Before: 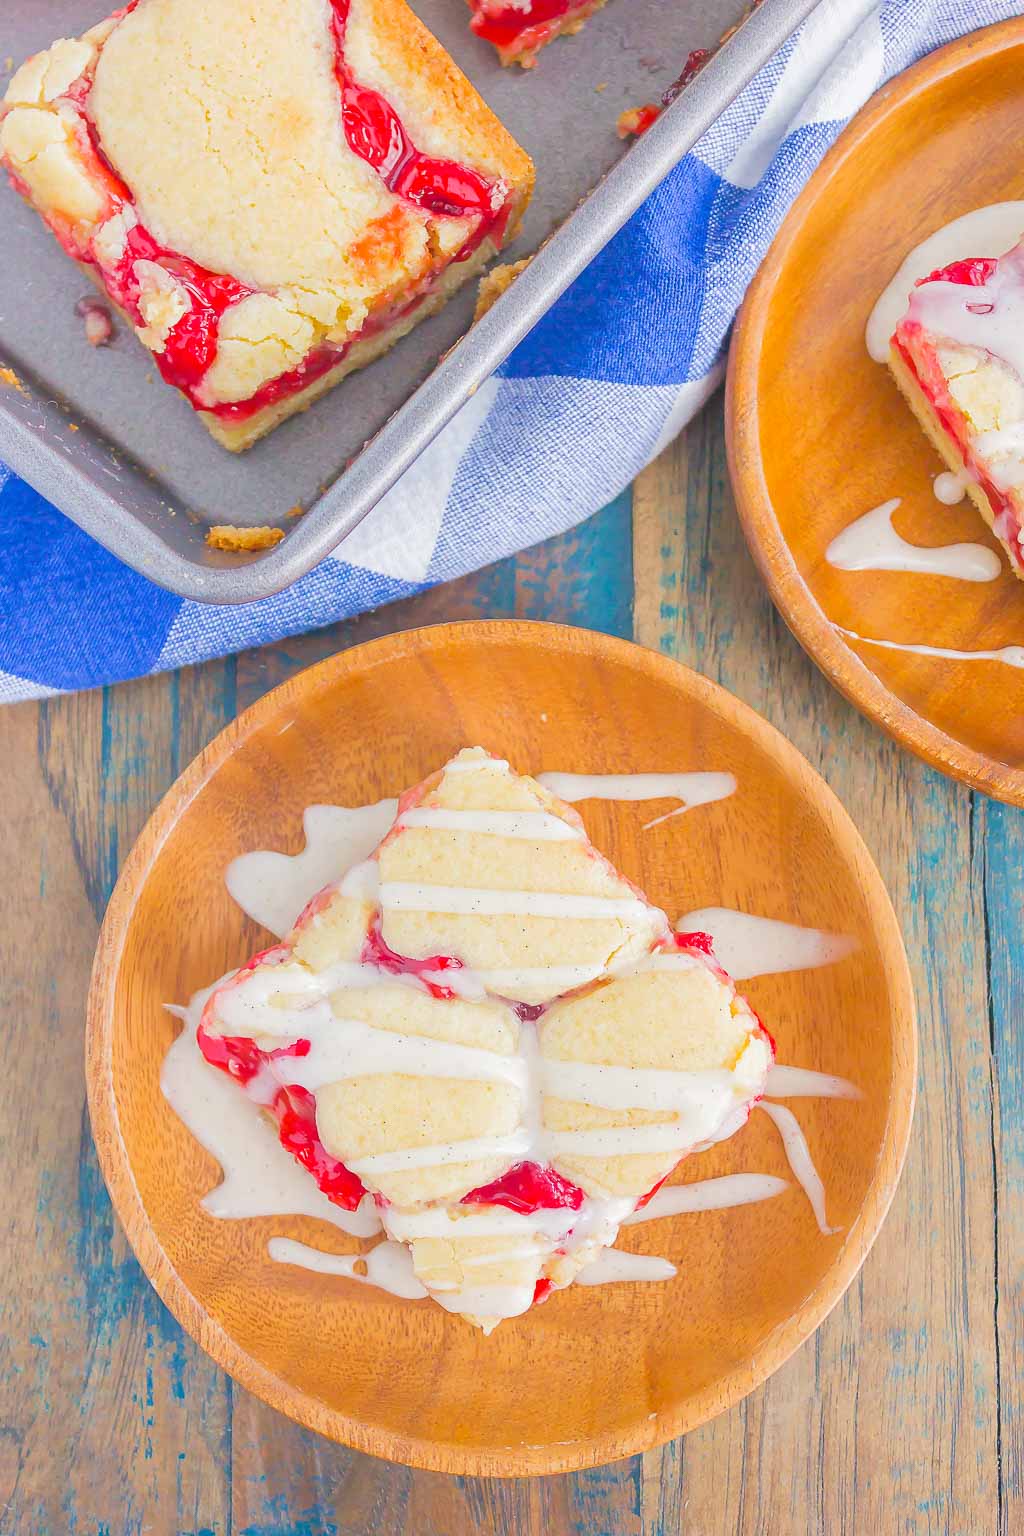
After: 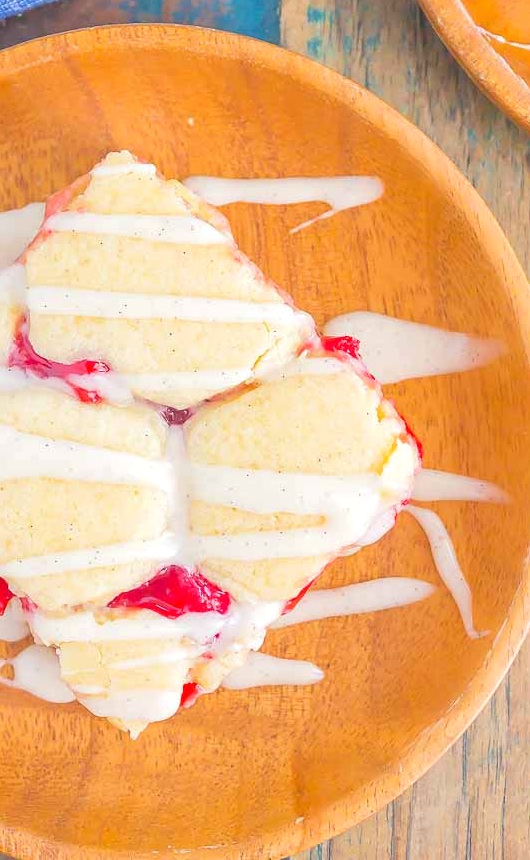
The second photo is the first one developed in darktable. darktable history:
exposure: exposure 0.2 EV, compensate highlight preservation false
crop: left 34.479%, top 38.822%, right 13.718%, bottom 5.172%
